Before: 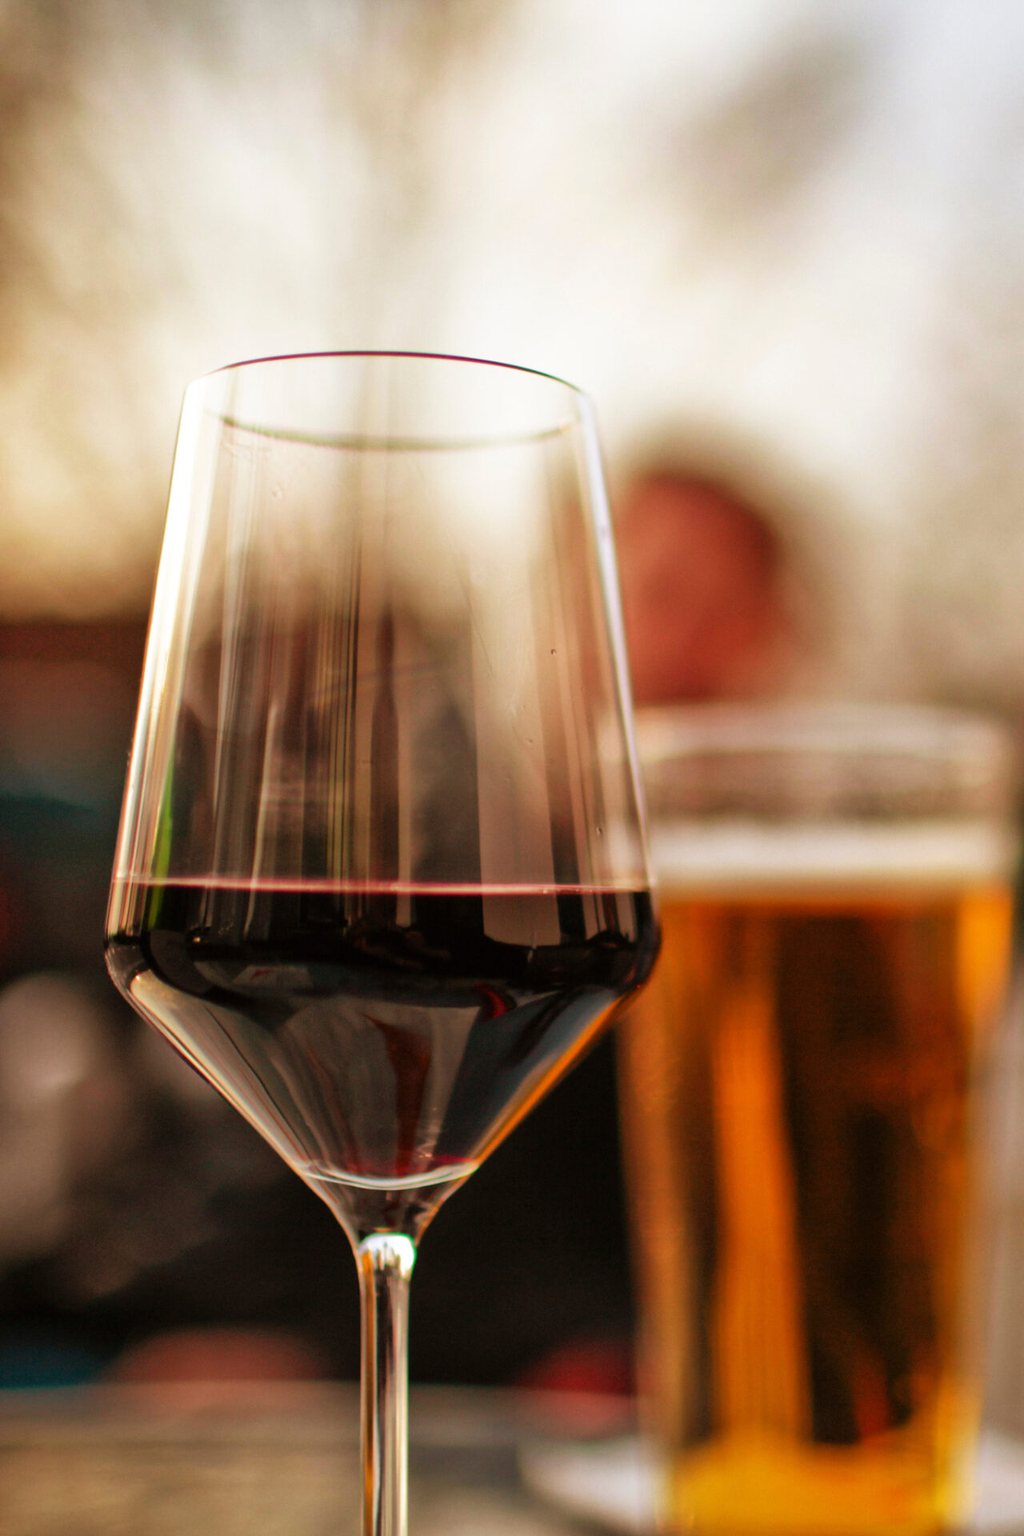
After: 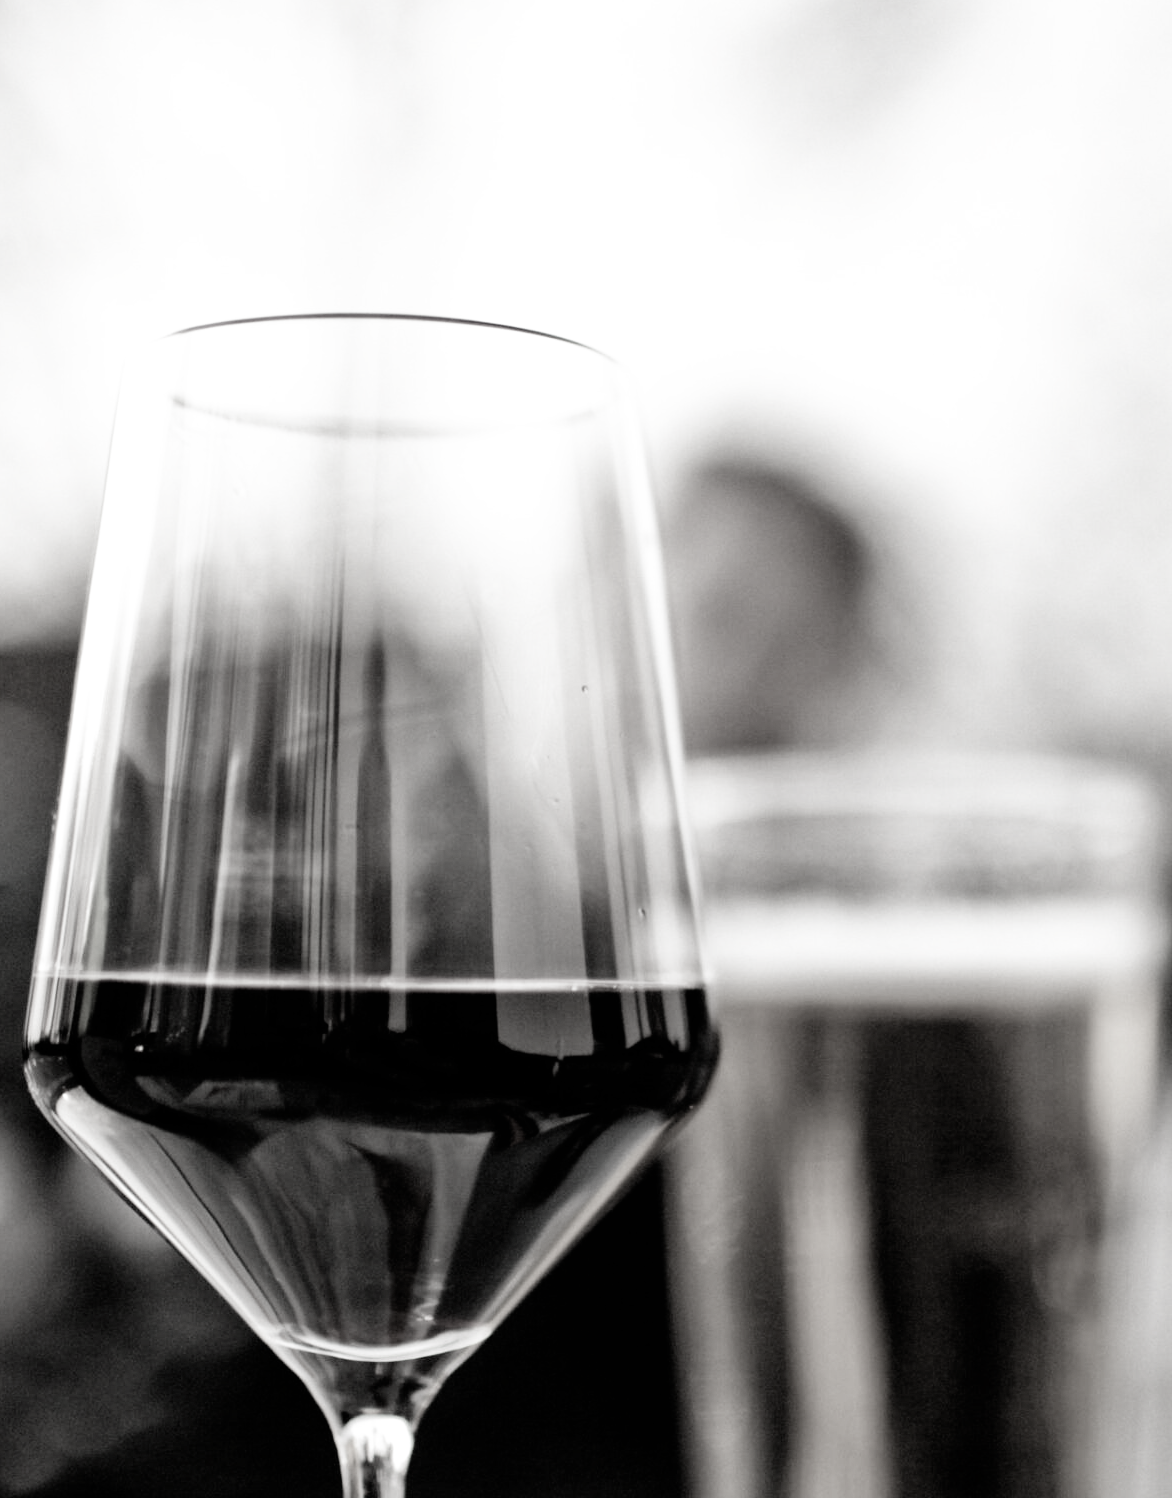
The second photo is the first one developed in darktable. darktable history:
crop: left 8.393%, top 6.582%, bottom 15.353%
filmic rgb: black relative exposure -5.03 EV, white relative exposure 3.55 EV, hardness 3.19, contrast 1.197, highlights saturation mix -48.66%, preserve chrominance no, color science v4 (2020)
exposure: black level correction 0, exposure 1.199 EV, compensate exposure bias true, compensate highlight preservation false
